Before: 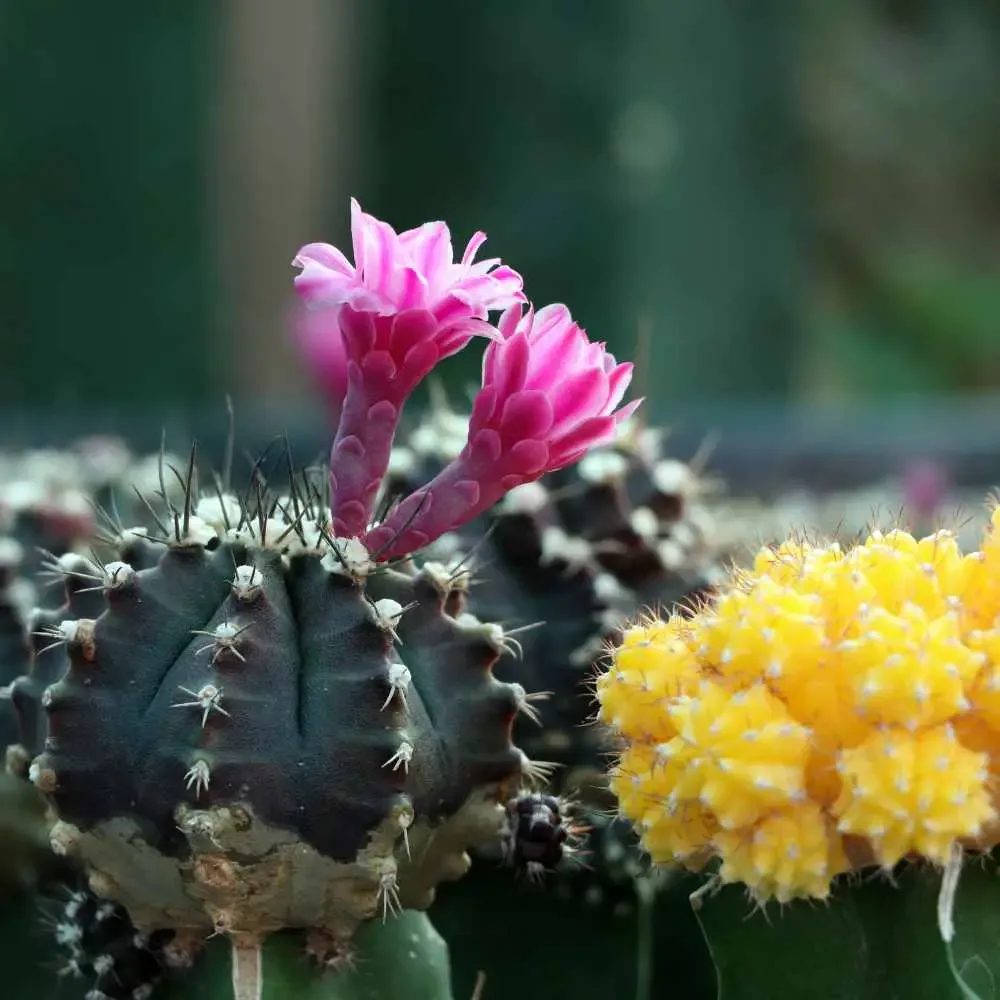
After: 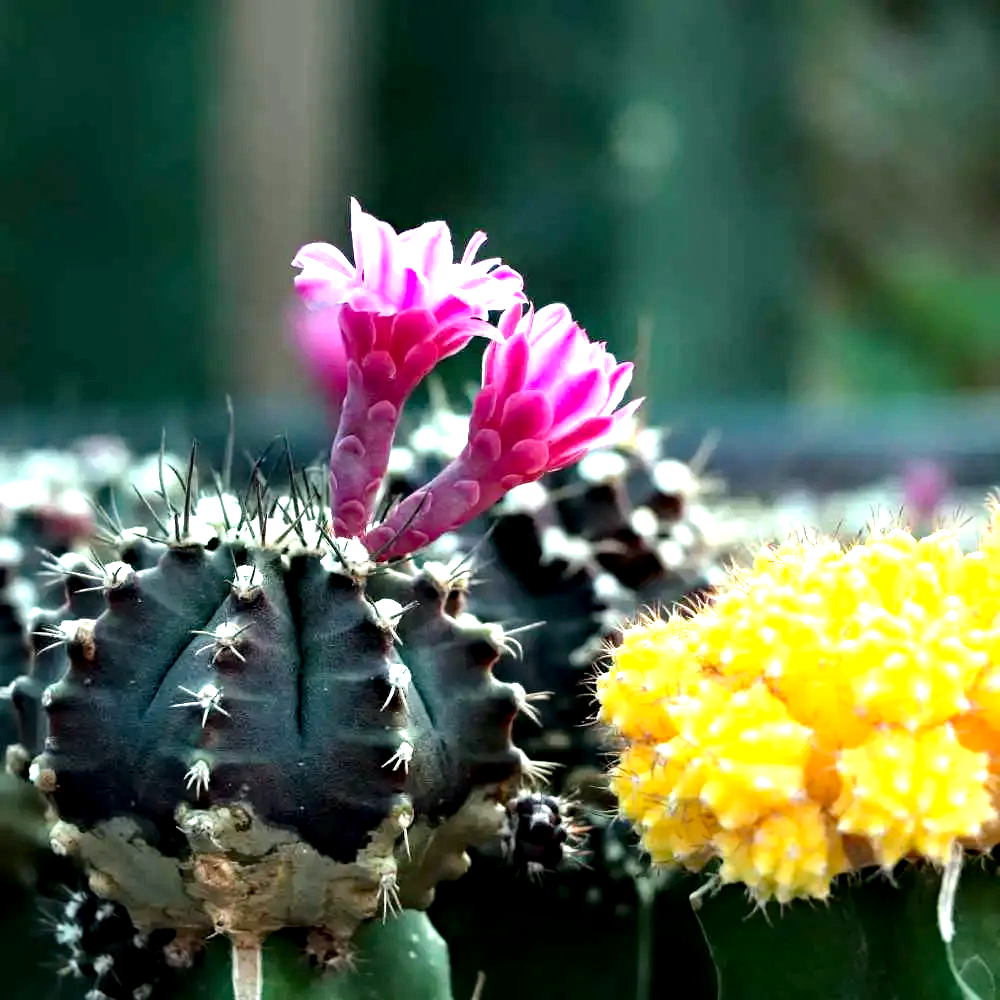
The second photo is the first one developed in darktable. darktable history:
exposure: black level correction 0.003, exposure 0.38 EV, compensate exposure bias true, compensate highlight preservation false
haze removal: compatibility mode true, adaptive false
tone equalizer: -8 EV -0.728 EV, -7 EV -0.7 EV, -6 EV -0.576 EV, -5 EV -0.422 EV, -3 EV 0.384 EV, -2 EV 0.6 EV, -1 EV 0.695 EV, +0 EV 0.775 EV
contrast equalizer: y [[0.524 ×6], [0.512 ×6], [0.379 ×6], [0 ×6], [0 ×6]]
